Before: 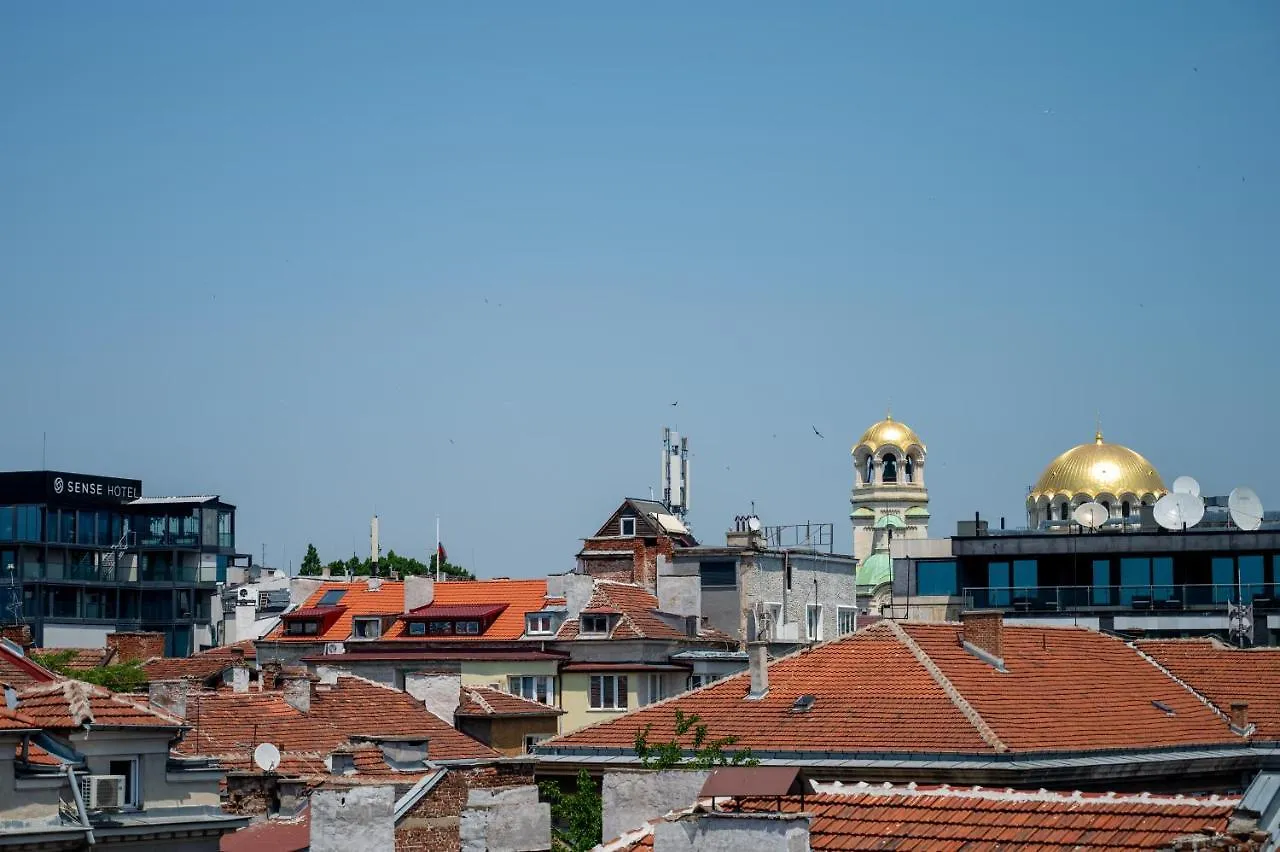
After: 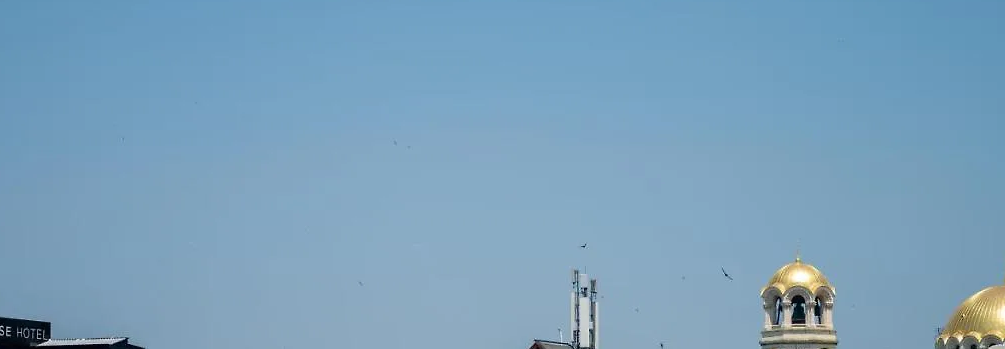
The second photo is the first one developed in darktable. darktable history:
crop: left 7.115%, top 18.601%, right 14.298%, bottom 40.402%
